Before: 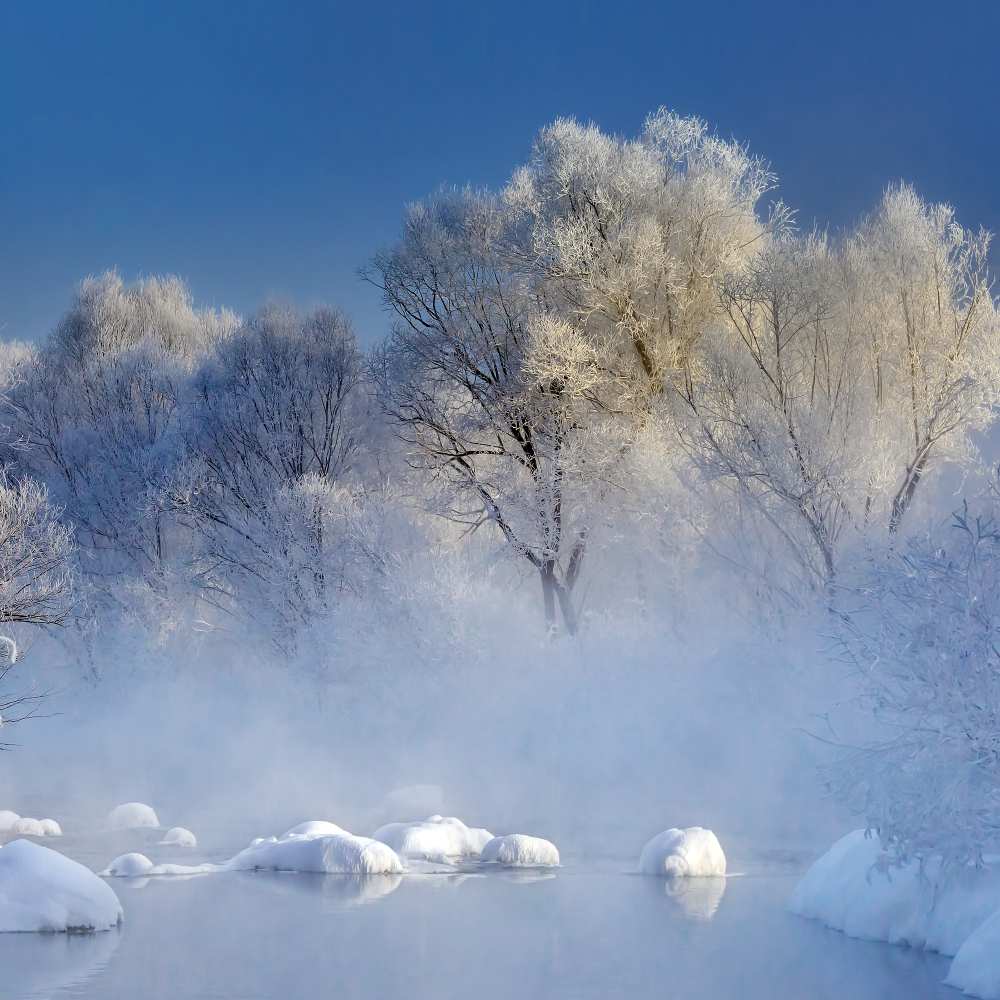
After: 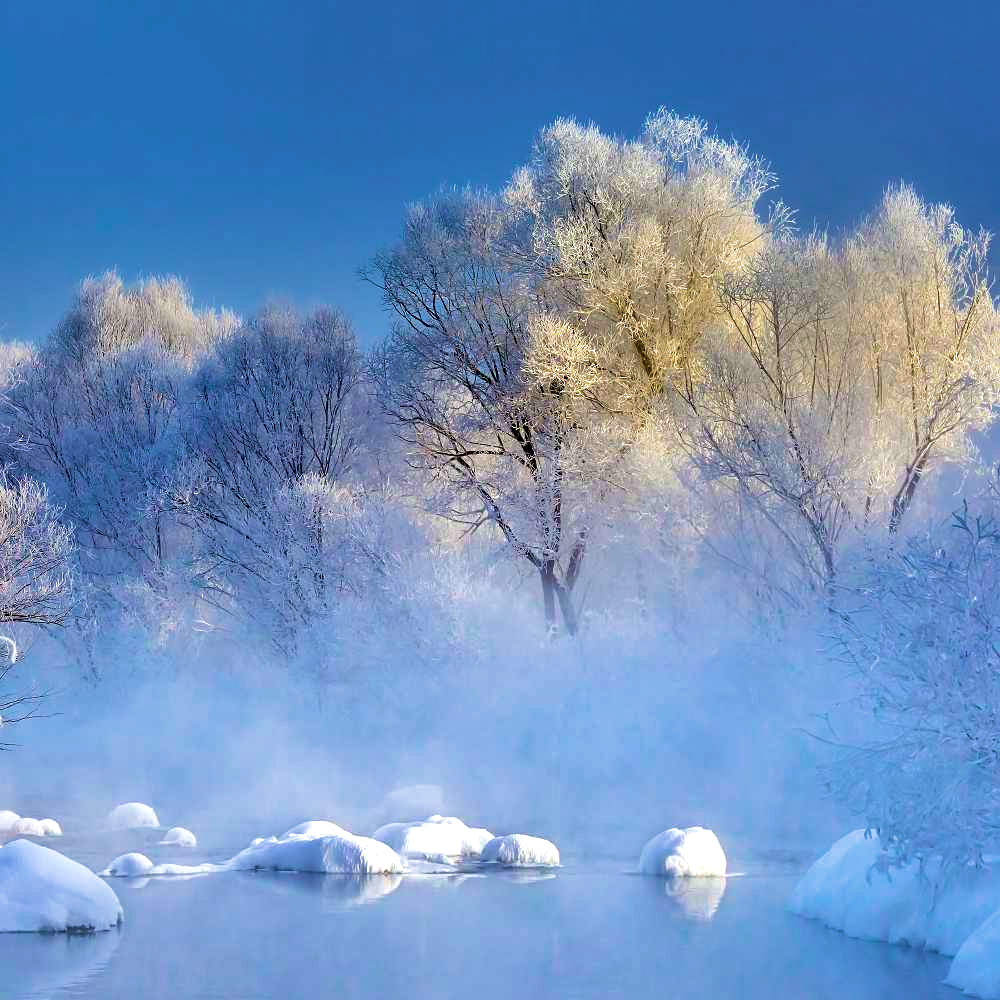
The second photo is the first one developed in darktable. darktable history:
exposure: black level correction 0.004, exposure 0.383 EV, compensate exposure bias true, compensate highlight preservation false
velvia: strength 67.7%, mid-tones bias 0.977
sharpen: amount 0.208
shadows and highlights: highlights color adjustment 89.34%, low approximation 0.01, soften with gaussian
